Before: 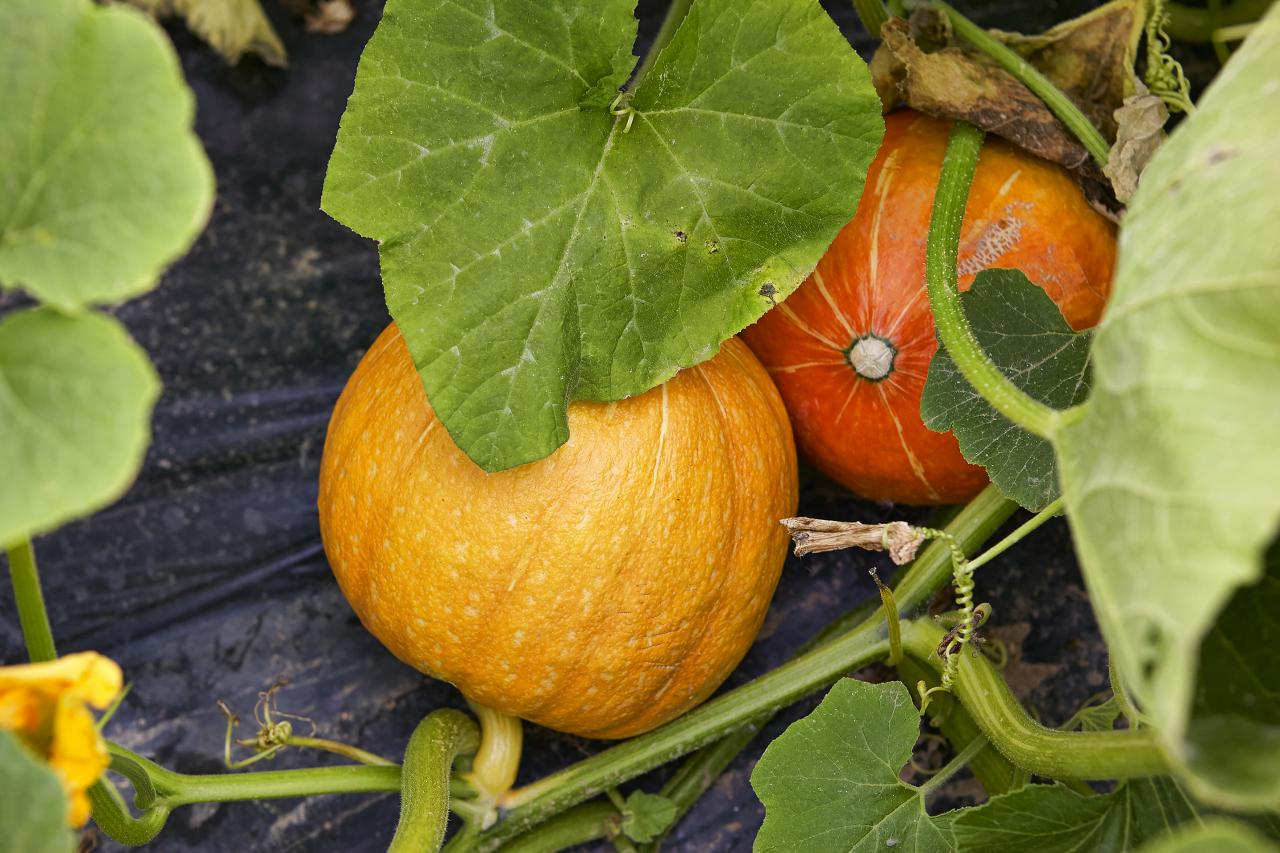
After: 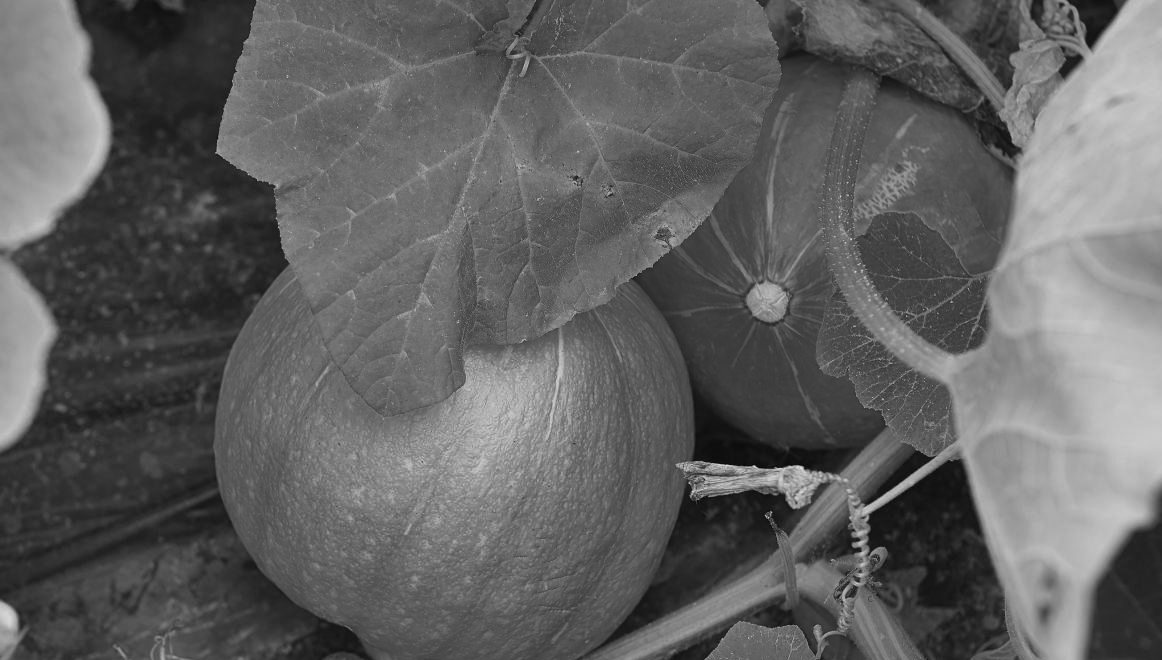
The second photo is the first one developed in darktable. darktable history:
monochrome: a 0, b 0, size 0.5, highlights 0.57
contrast equalizer: y [[0.5, 0.496, 0.435, 0.435, 0.496, 0.5], [0.5 ×6], [0.5 ×6], [0 ×6], [0 ×6]]
crop: left 8.155%, top 6.611%, bottom 15.385%
